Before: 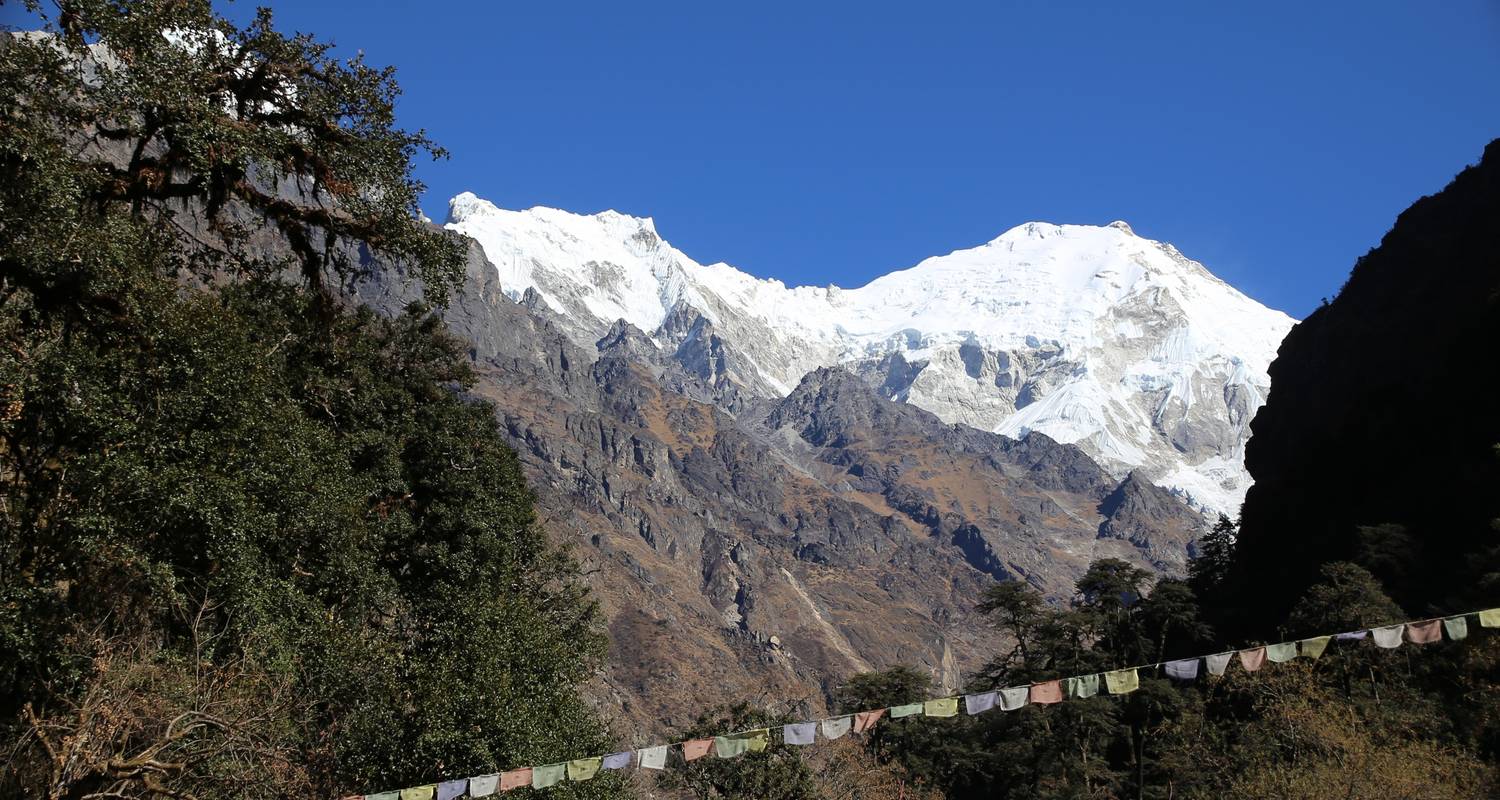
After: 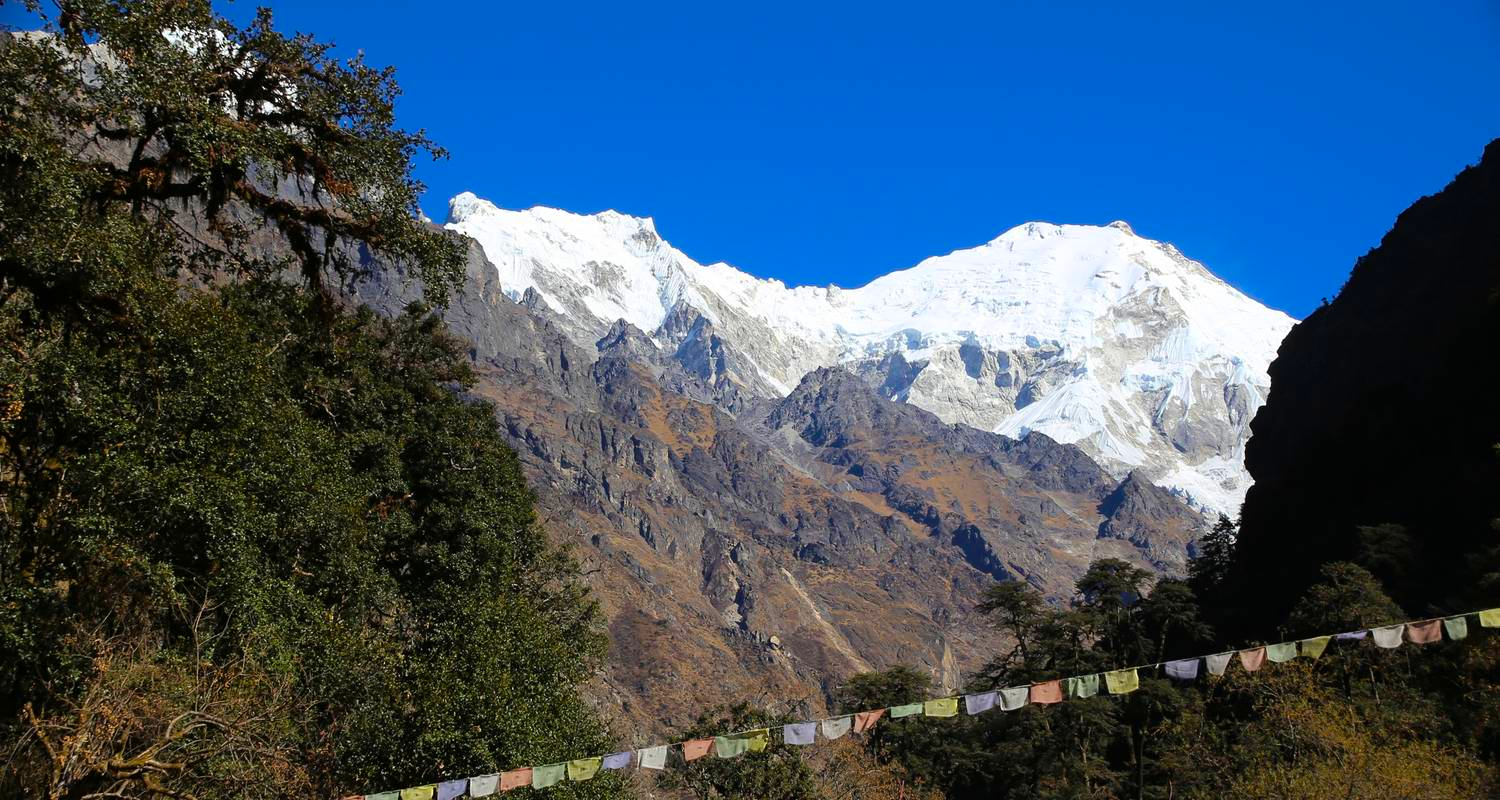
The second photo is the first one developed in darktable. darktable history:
color balance rgb: linear chroma grading › shadows -9.825%, linear chroma grading › global chroma 20.345%, perceptual saturation grading › global saturation 19.729%, global vibrance 20%
